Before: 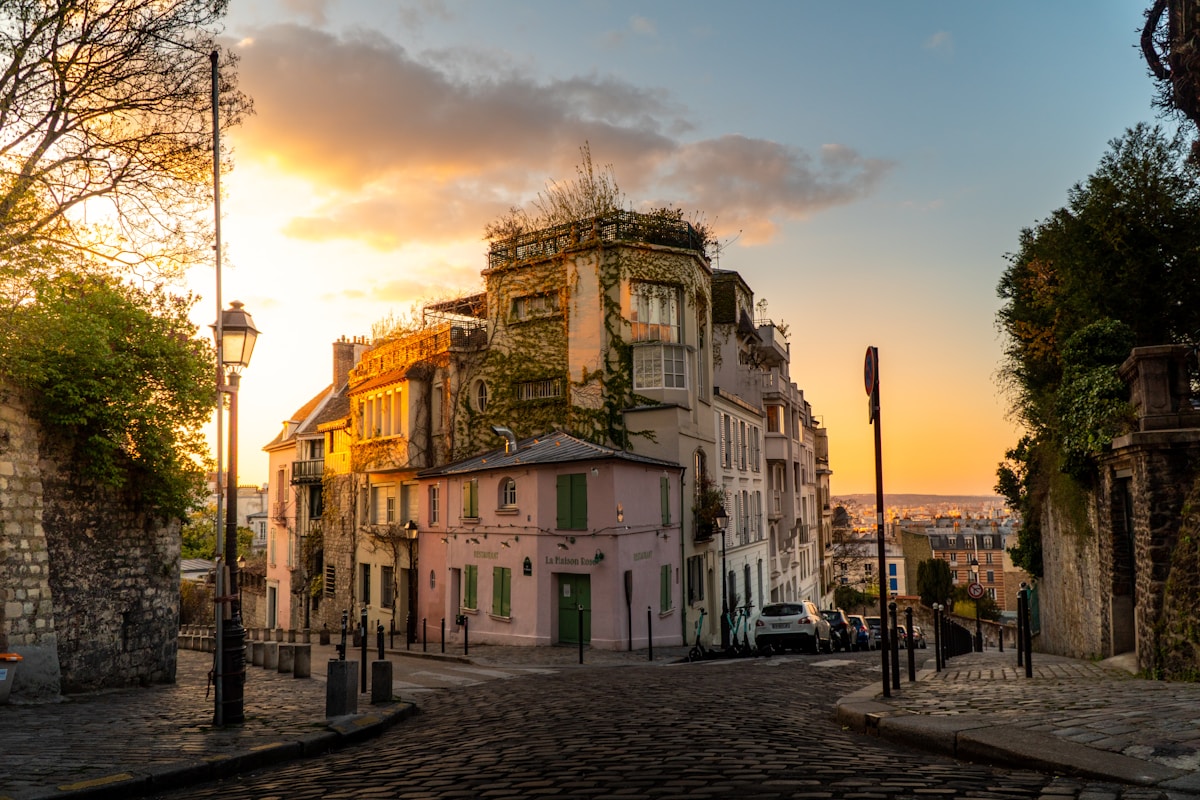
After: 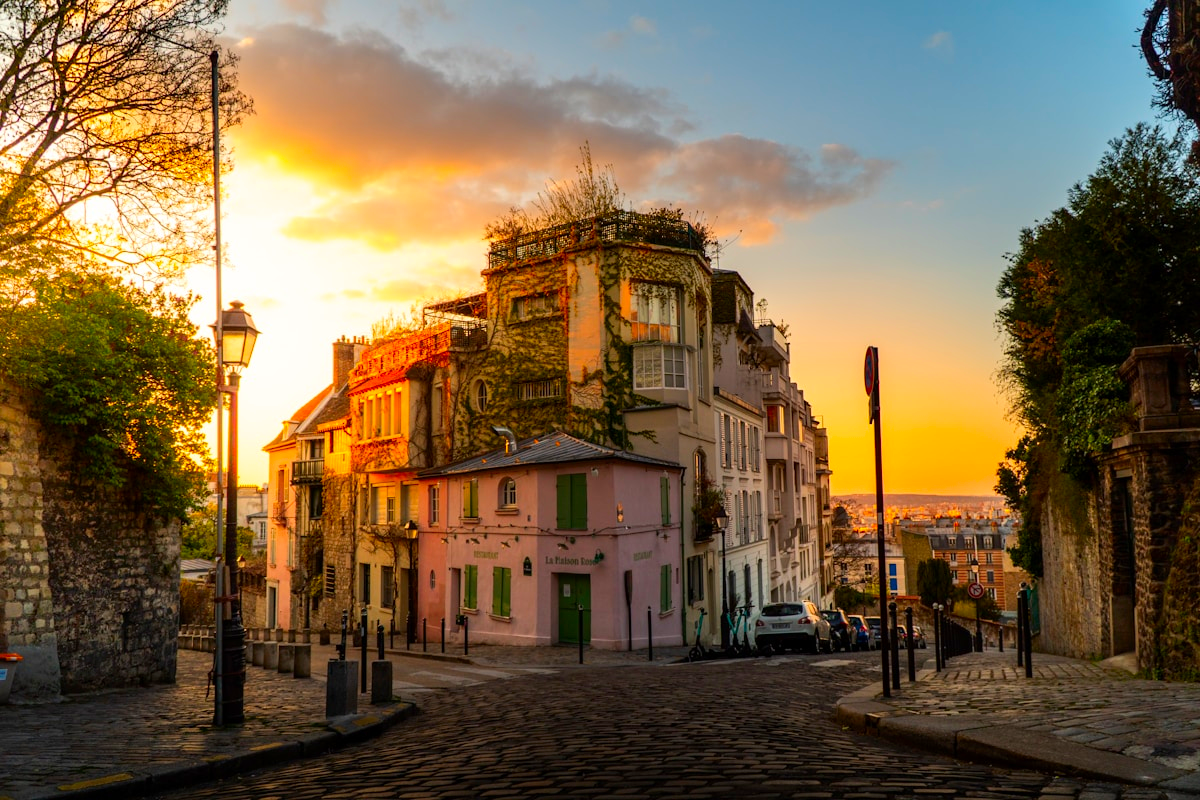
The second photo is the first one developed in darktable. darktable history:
color correction: saturation 1.11
contrast brightness saturation: contrast 0.08, saturation 0.2
color contrast: green-magenta contrast 1.2, blue-yellow contrast 1.2
